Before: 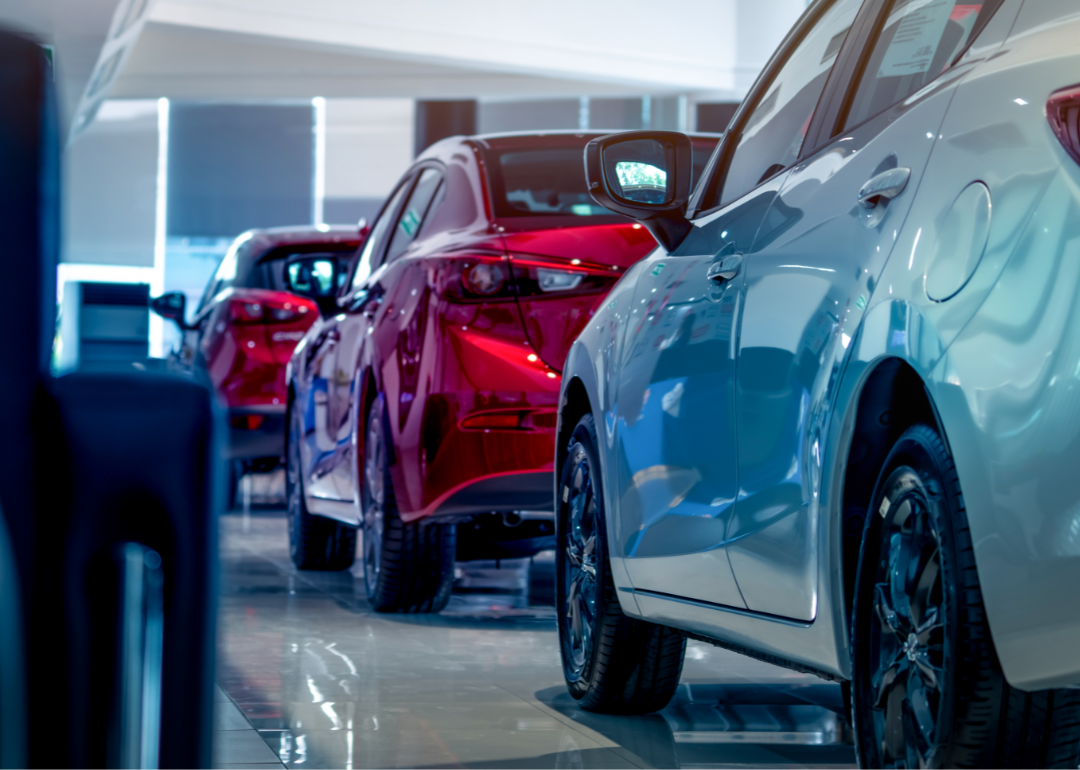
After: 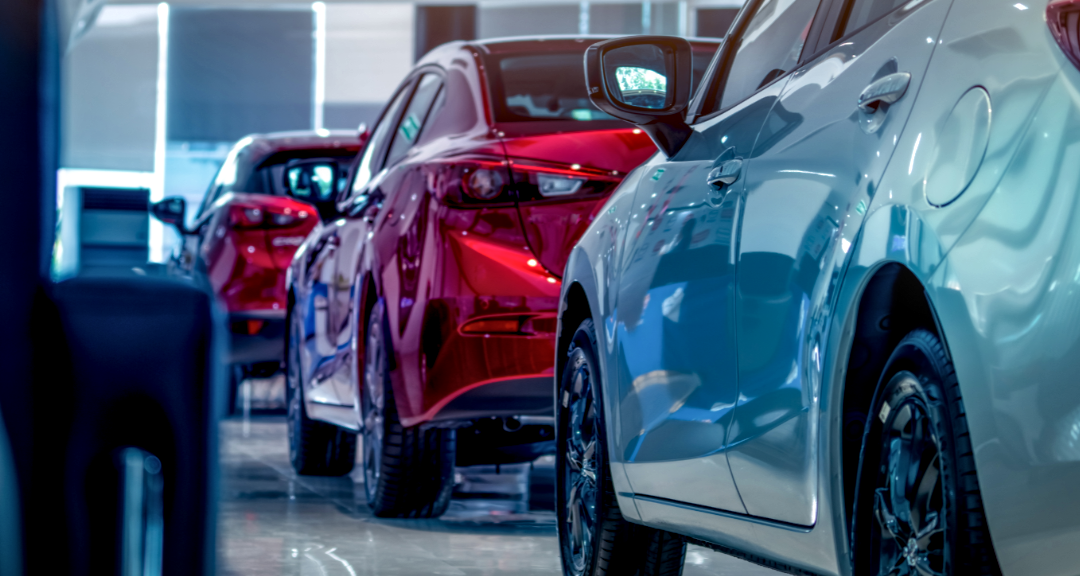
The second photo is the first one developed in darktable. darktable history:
local contrast: highlights 93%, shadows 85%, detail 160%, midtone range 0.2
crop and rotate: top 12.575%, bottom 12.553%
